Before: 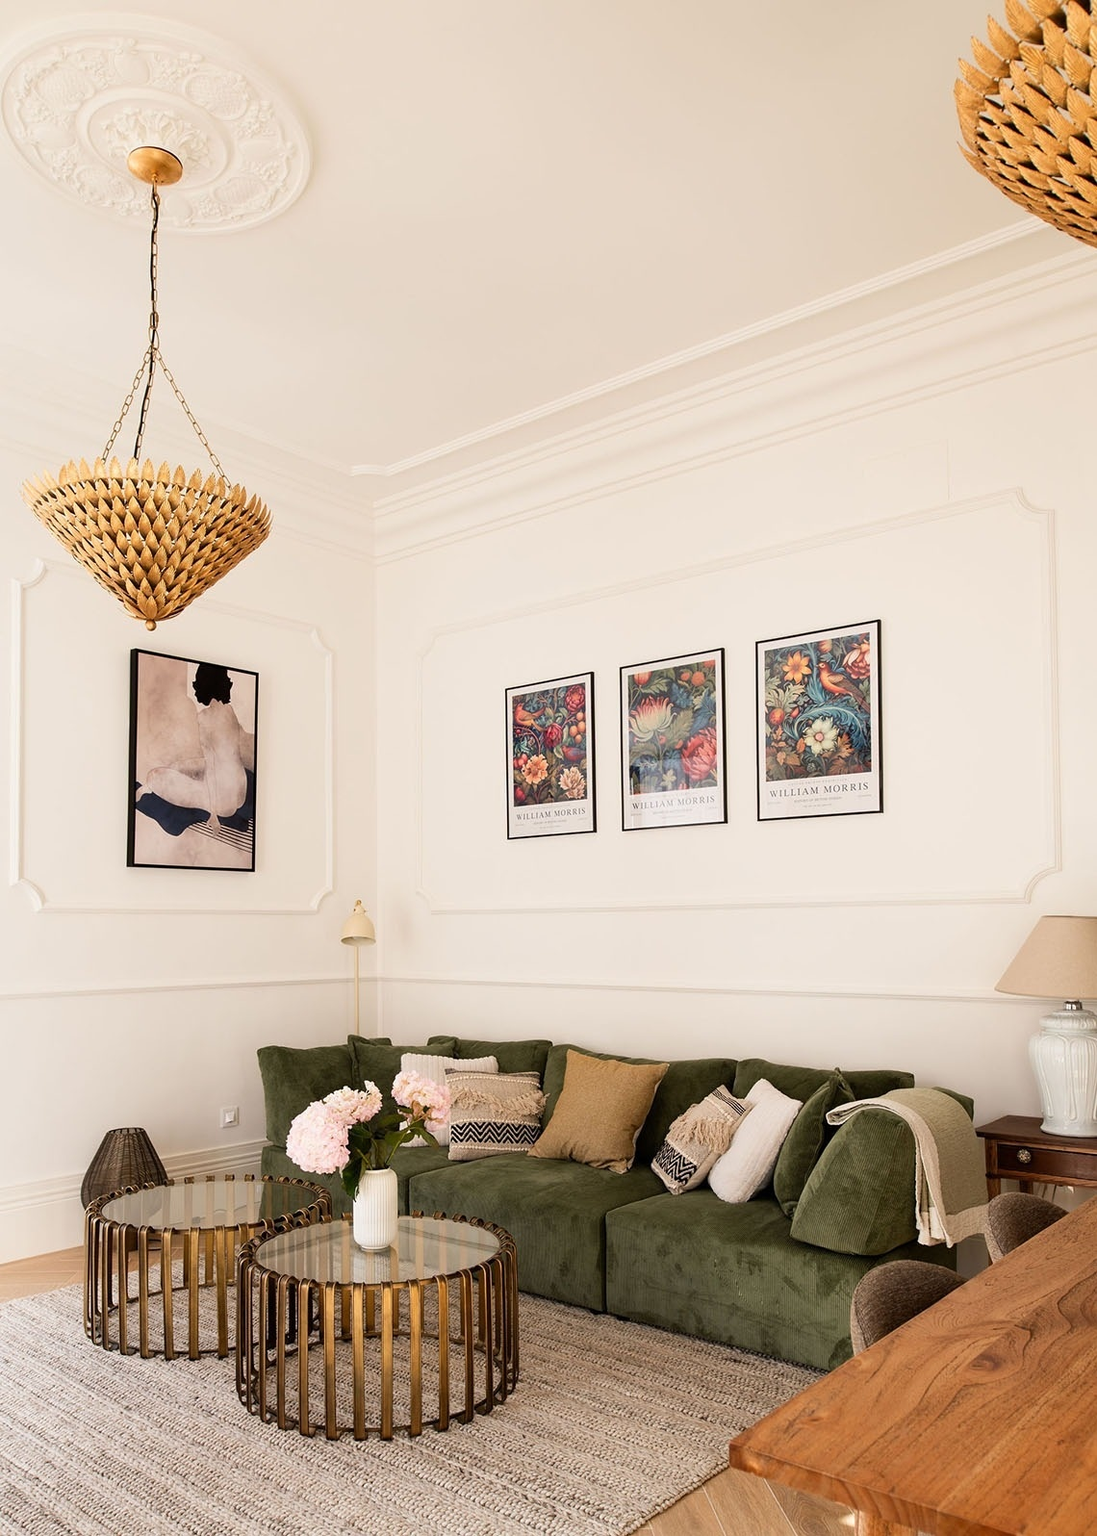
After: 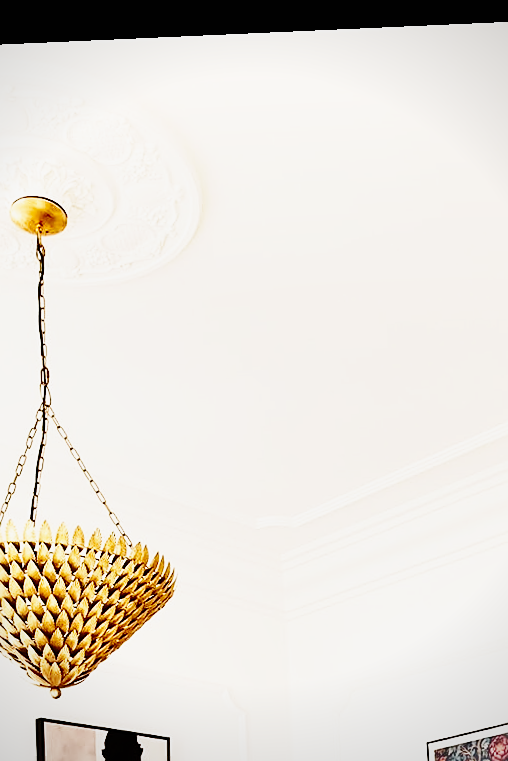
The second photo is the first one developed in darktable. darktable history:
rotate and perspective: rotation -2.56°, automatic cropping off
shadows and highlights: shadows 43.71, white point adjustment -1.46, soften with gaussian
base curve: curves: ch0 [(0, 0) (0.007, 0.004) (0.027, 0.03) (0.046, 0.07) (0.207, 0.54) (0.442, 0.872) (0.673, 0.972) (1, 1)], preserve colors none
vignetting: fall-off radius 60.92%
crop and rotate: left 10.817%, top 0.062%, right 47.194%, bottom 53.626%
sharpen: on, module defaults
